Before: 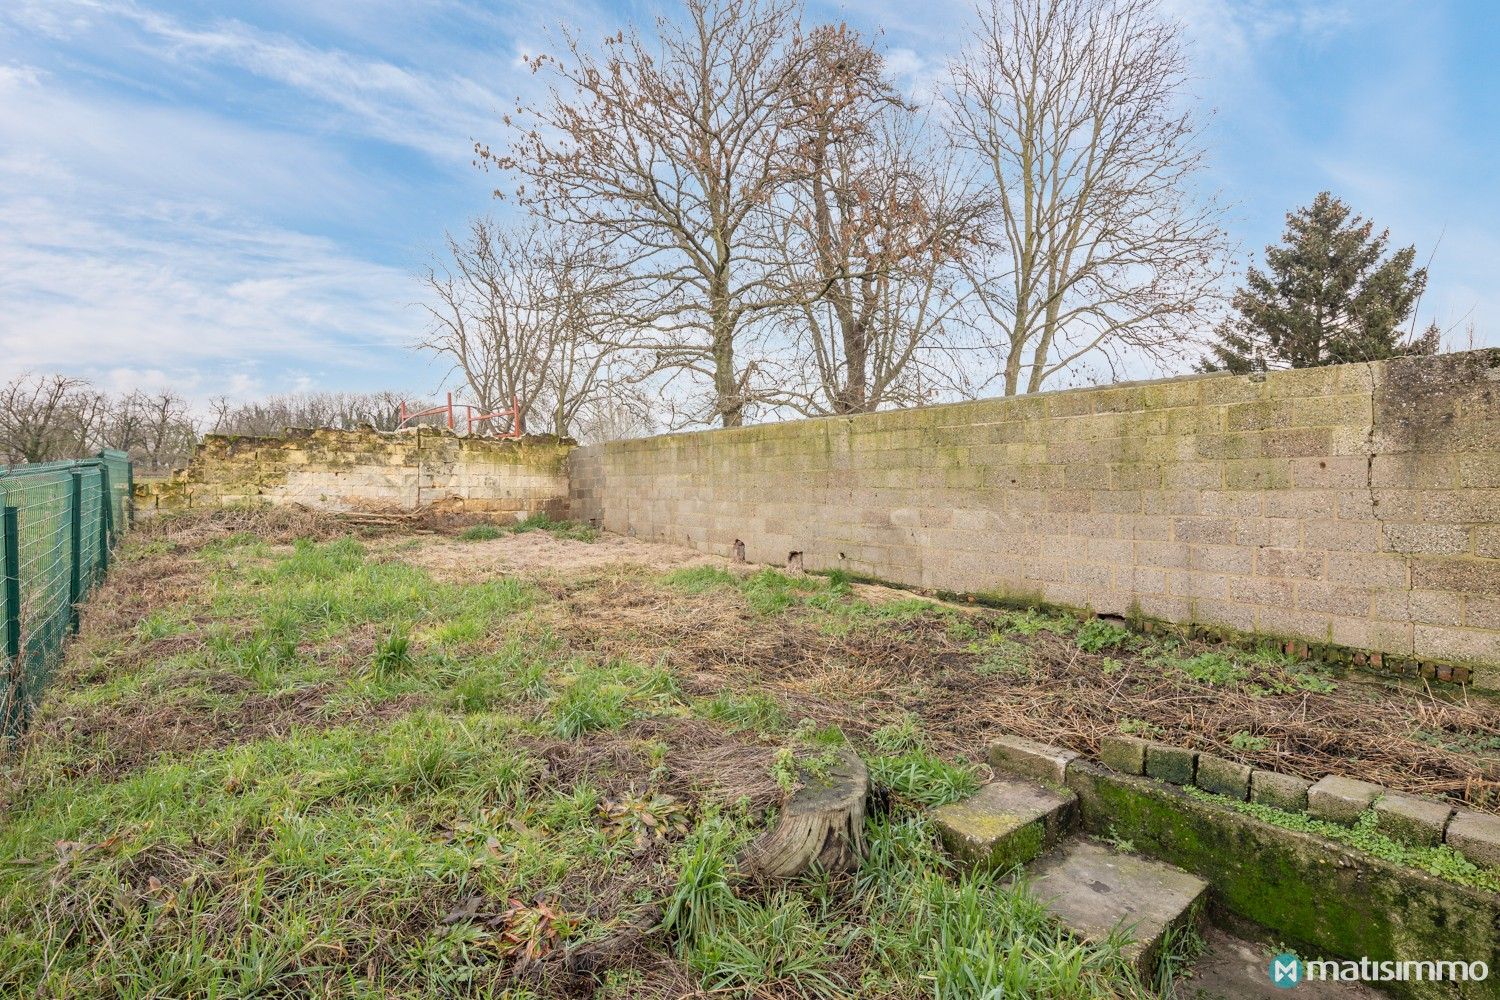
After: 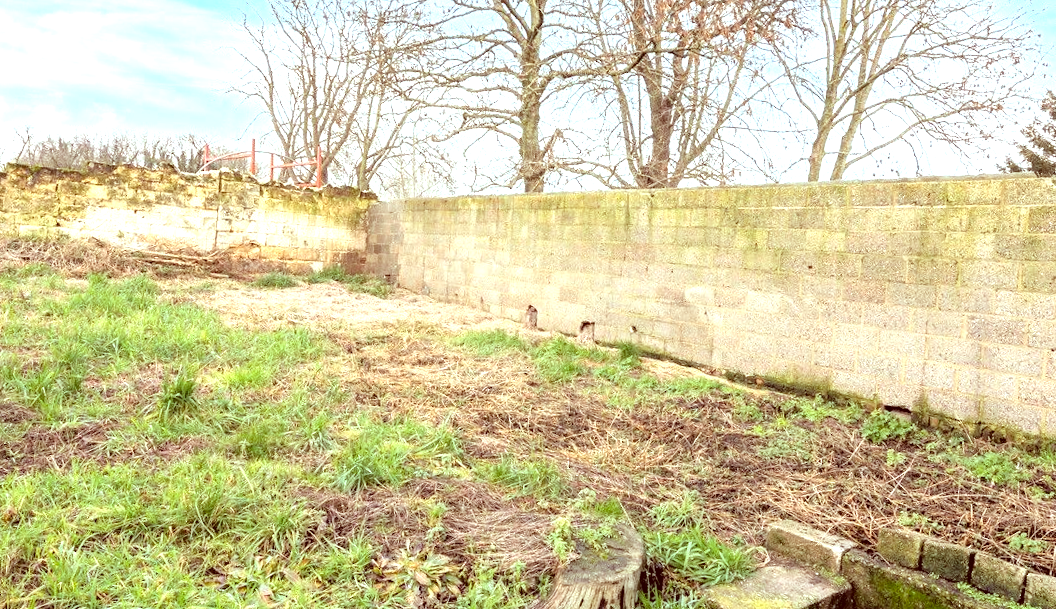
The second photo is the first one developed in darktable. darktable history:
crop and rotate: angle -4.09°, left 9.821%, top 20.561%, right 12.385%, bottom 12.073%
color correction: highlights a* -7.06, highlights b* -0.194, shadows a* 20.19, shadows b* 11.34
tone equalizer: -8 EV -1.06 EV, -7 EV -0.981 EV, -6 EV -0.891 EV, -5 EV -0.548 EV, -3 EV 0.552 EV, -2 EV 0.894 EV, -1 EV 1 EV, +0 EV 1.08 EV, mask exposure compensation -0.491 EV
